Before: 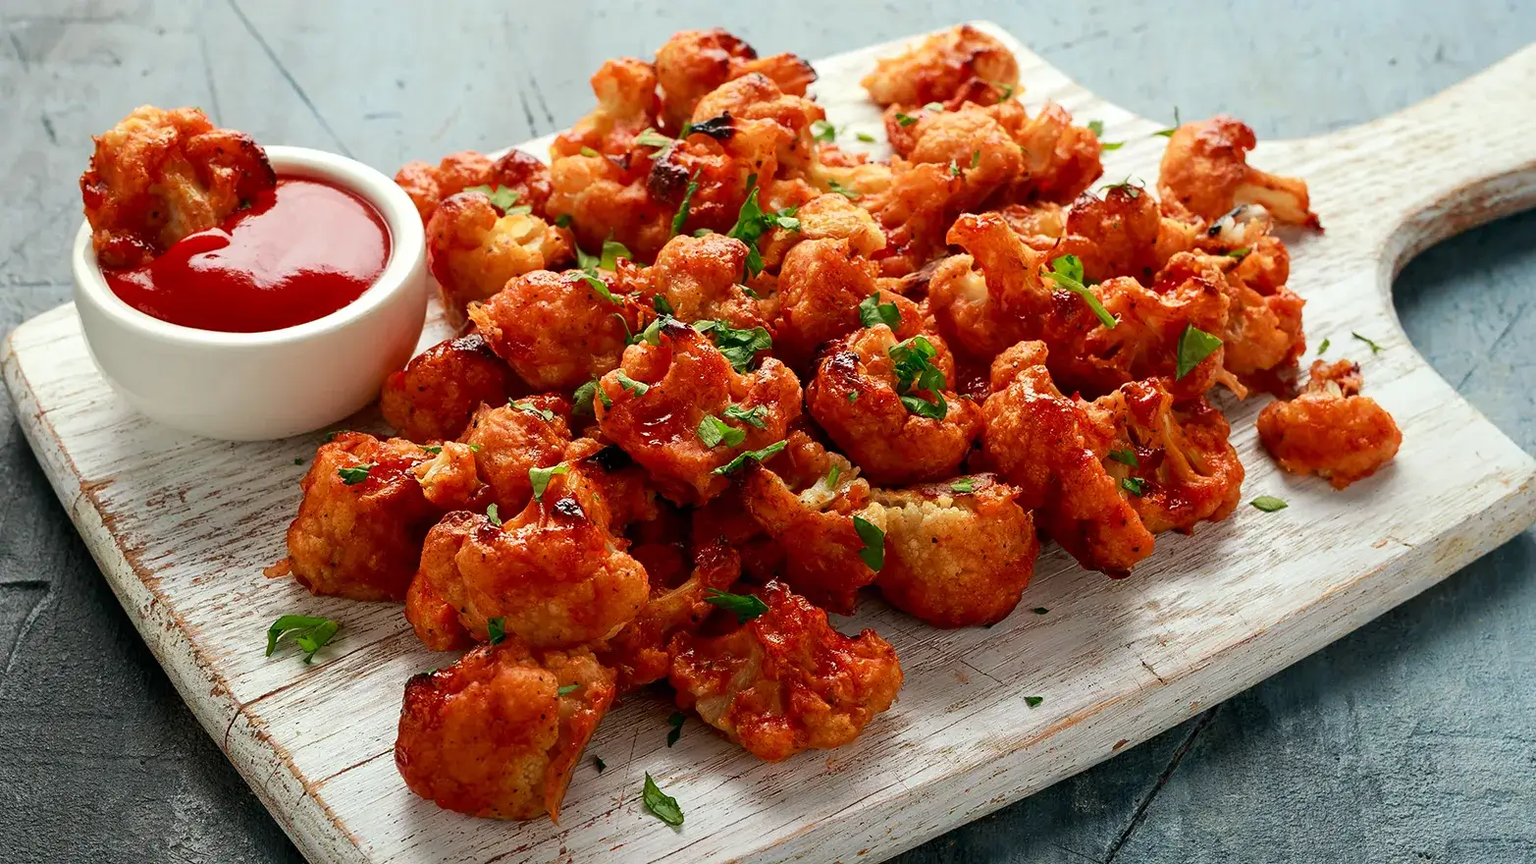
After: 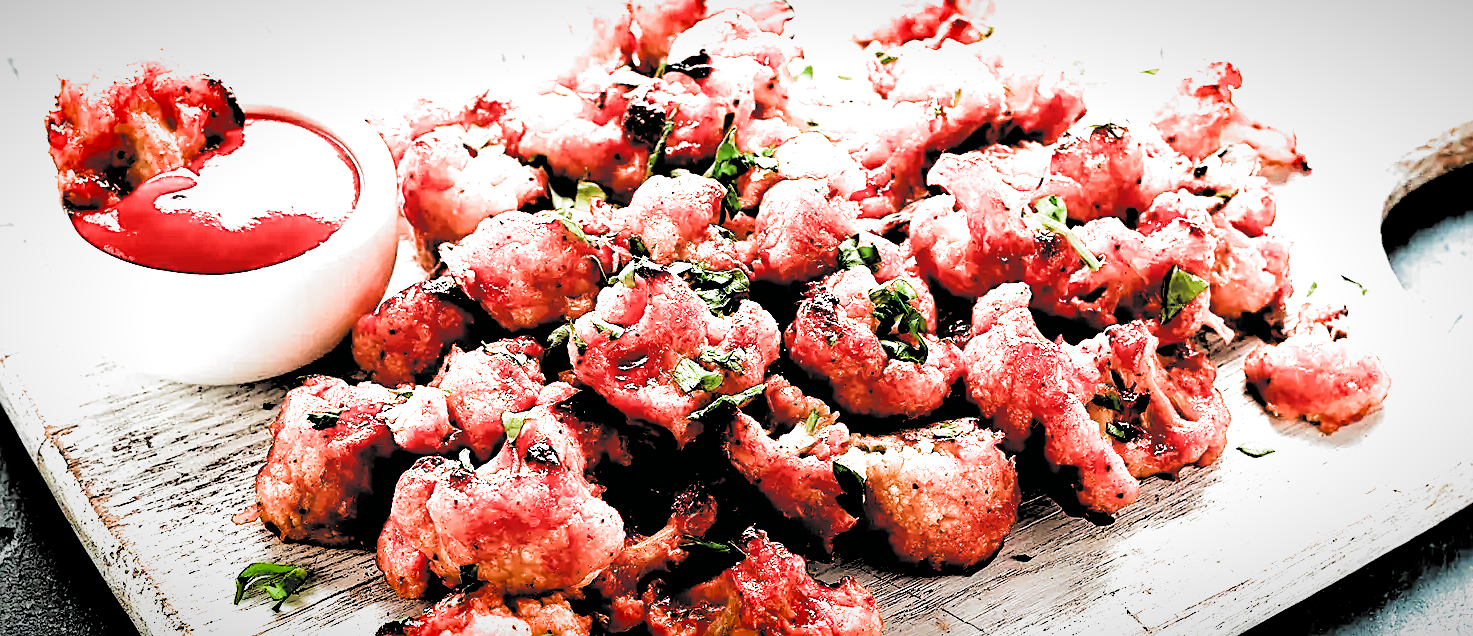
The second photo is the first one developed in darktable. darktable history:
filmic rgb: black relative exposure -1.15 EV, white relative exposure 2.07 EV, hardness 1.55, contrast 2.244, preserve chrominance RGB euclidean norm, color science v5 (2021), contrast in shadows safe, contrast in highlights safe
vignetting: fall-off radius 70.3%, saturation 0.383, automatic ratio true
exposure: black level correction 0, exposure 1.365 EV, compensate exposure bias true, compensate highlight preservation false
sharpen: on, module defaults
crop: left 2.423%, top 7.345%, right 3.412%, bottom 20.36%
